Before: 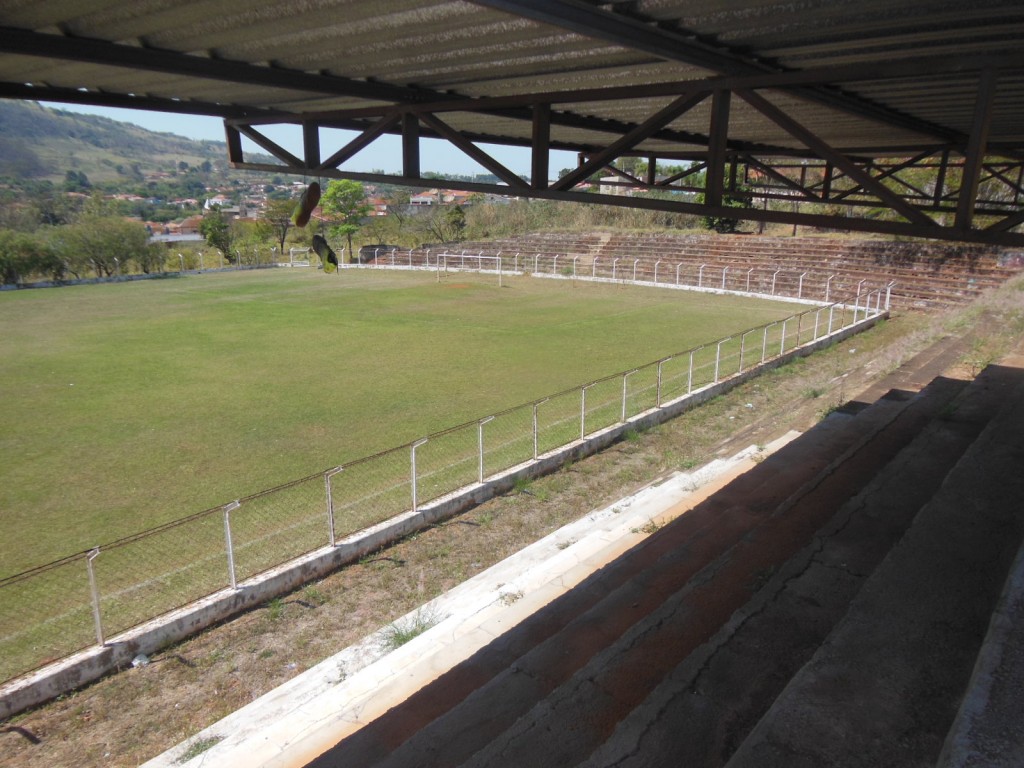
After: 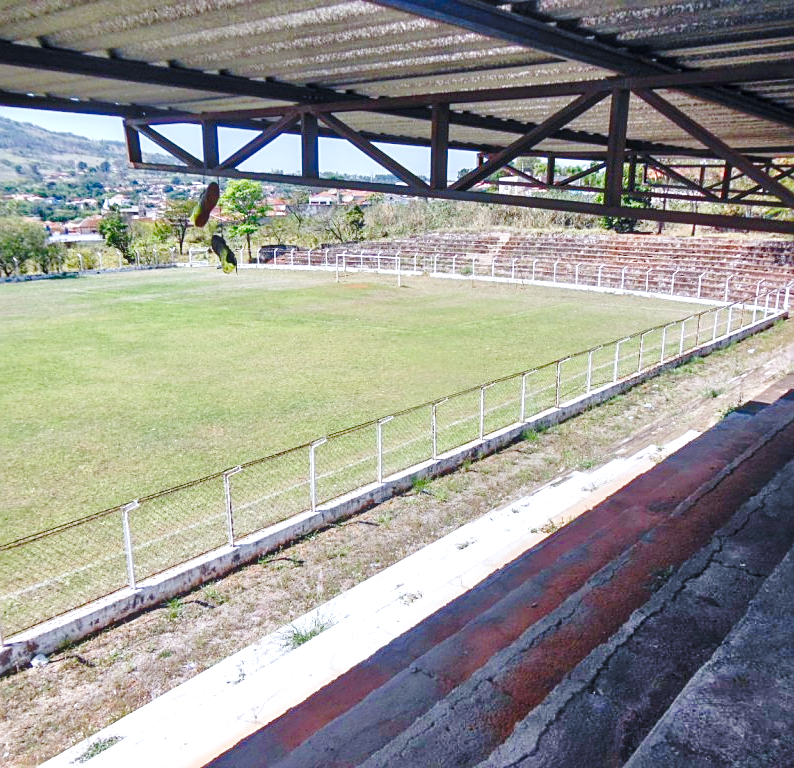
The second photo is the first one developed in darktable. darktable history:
tone equalizer: -8 EV 1.97 EV, -7 EV 1.96 EV, -6 EV 1.98 EV, -5 EV 1.99 EV, -4 EV 1.99 EV, -3 EV 1.5 EV, -2 EV 0.995 EV, -1 EV 0.509 EV
local contrast: on, module defaults
exposure: black level correction 0, exposure 0.703 EV, compensate exposure bias true, compensate highlight preservation false
sharpen: on, module defaults
contrast brightness saturation: contrast 0.1, brightness -0.269, saturation 0.14
color calibration: illuminant as shot in camera, x 0.37, y 0.382, temperature 4316.09 K, clip negative RGB from gamut false
tone curve: curves: ch0 [(0, 0.011) (0.104, 0.085) (0.236, 0.234) (0.398, 0.507) (0.498, 0.621) (0.65, 0.757) (0.835, 0.883) (1, 0.961)]; ch1 [(0, 0) (0.353, 0.344) (0.43, 0.401) (0.479, 0.476) (0.502, 0.502) (0.54, 0.542) (0.602, 0.613) (0.638, 0.668) (0.693, 0.727) (1, 1)]; ch2 [(0, 0) (0.34, 0.314) (0.434, 0.43) (0.5, 0.506) (0.521, 0.54) (0.54, 0.56) (0.595, 0.613) (0.644, 0.729) (1, 1)], preserve colors none
crop: left 9.901%, right 12.503%
